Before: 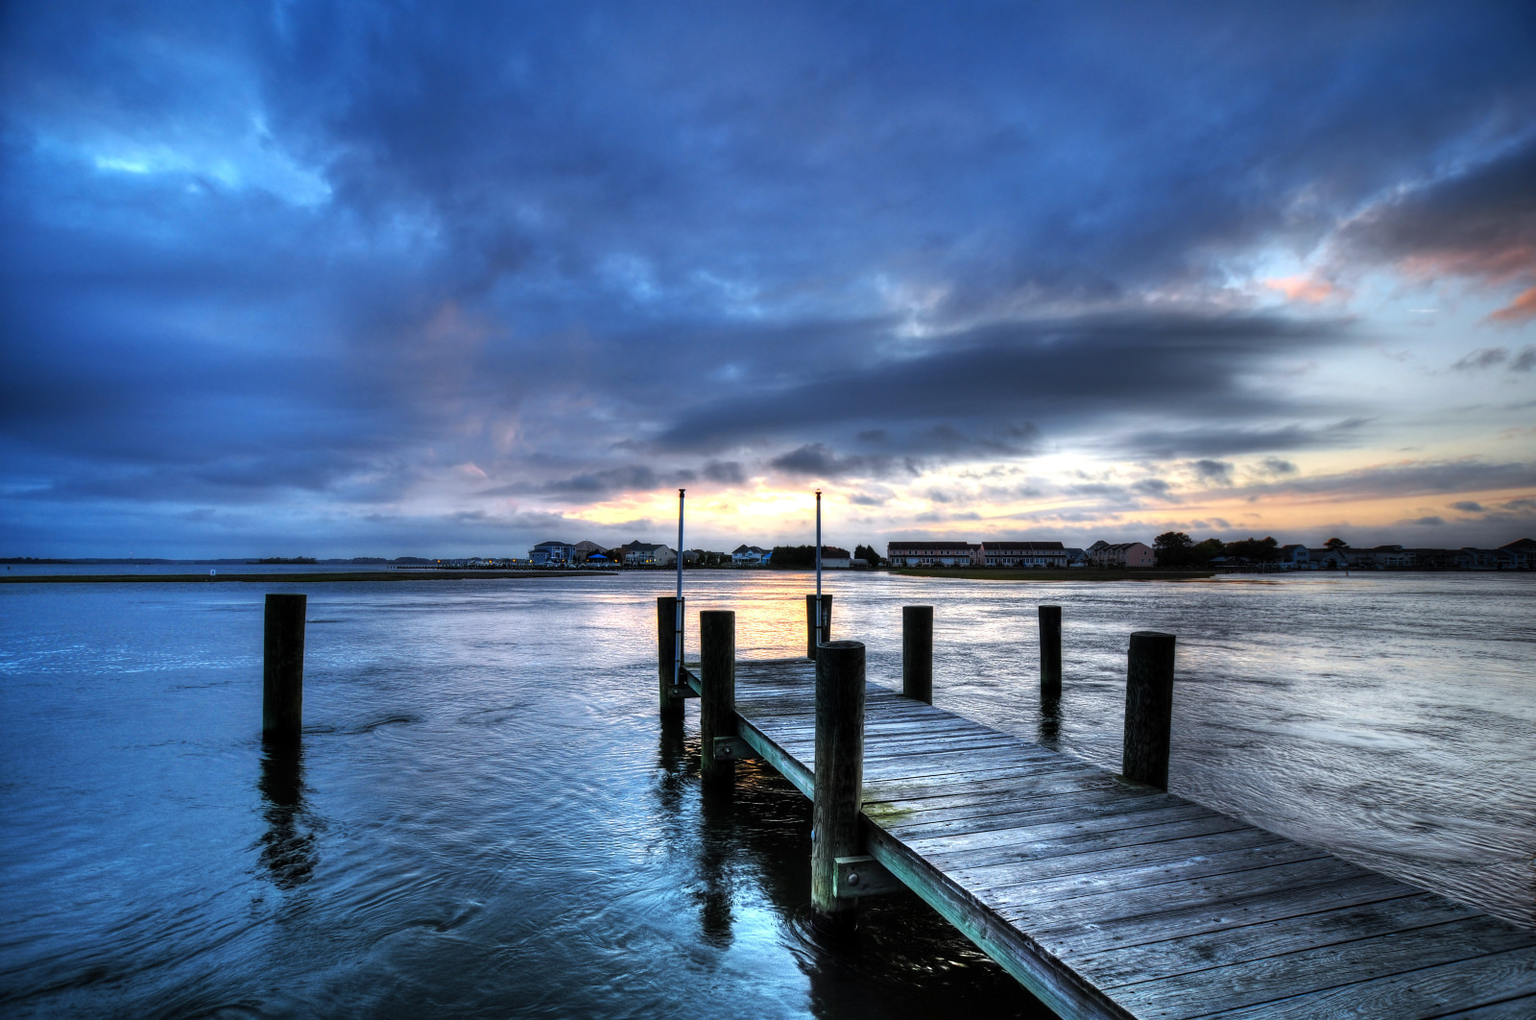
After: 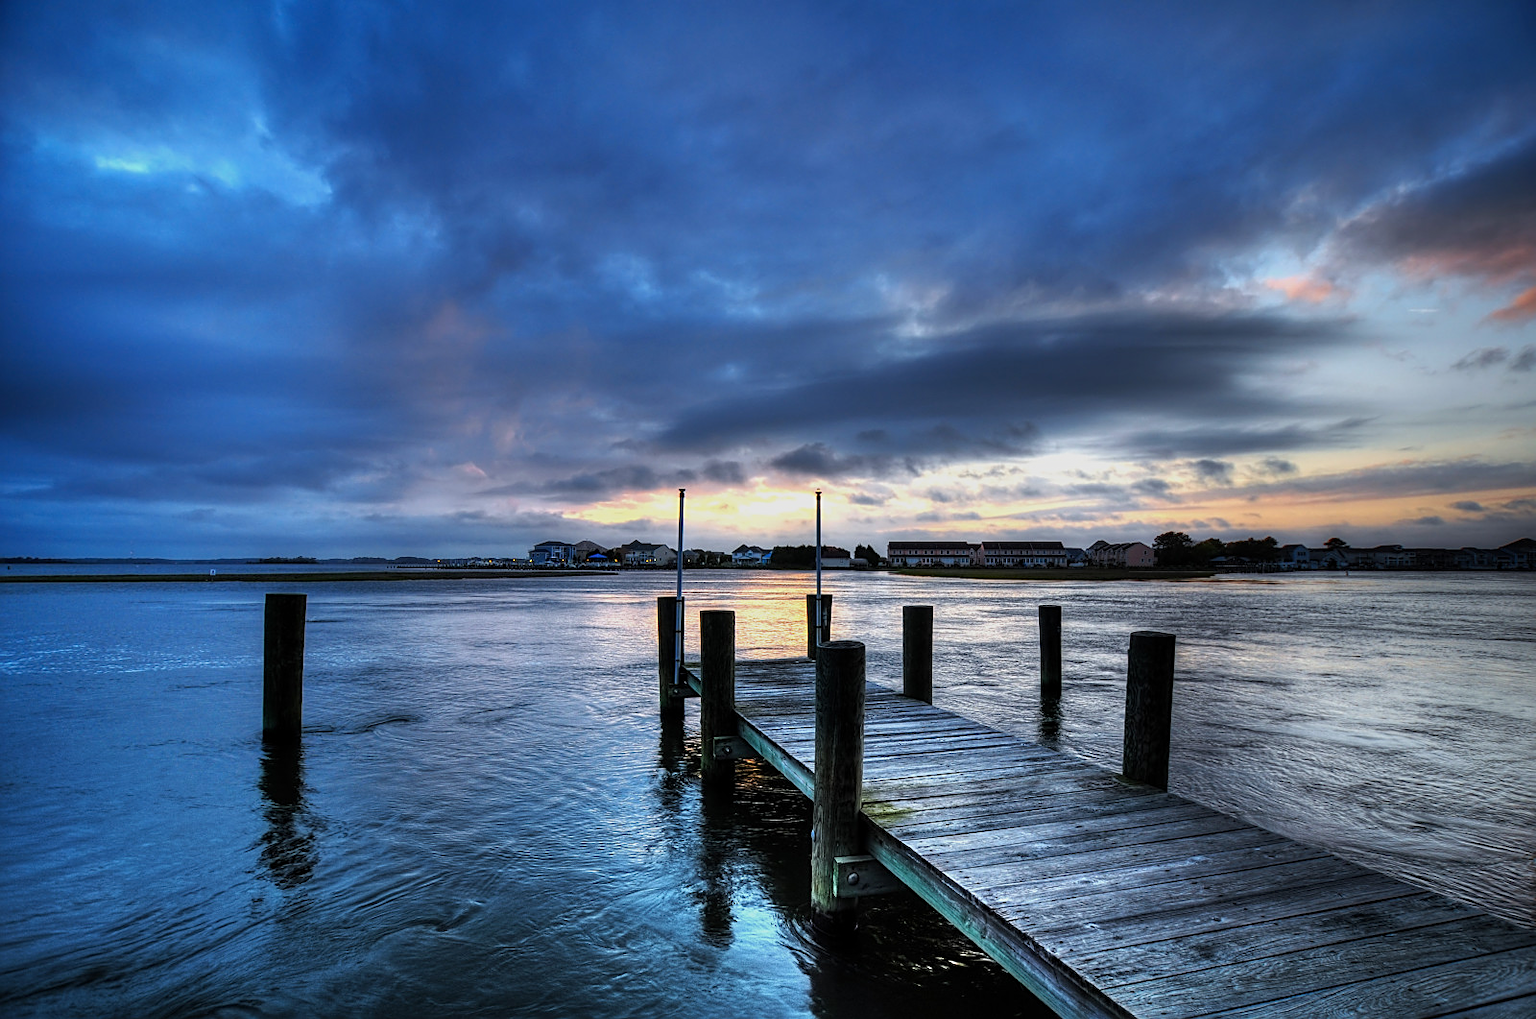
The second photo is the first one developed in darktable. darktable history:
sharpen: on, module defaults
shadows and highlights: radius 121.13, shadows 21.4, white point adjustment -9.72, highlights -14.39, soften with gaussian
